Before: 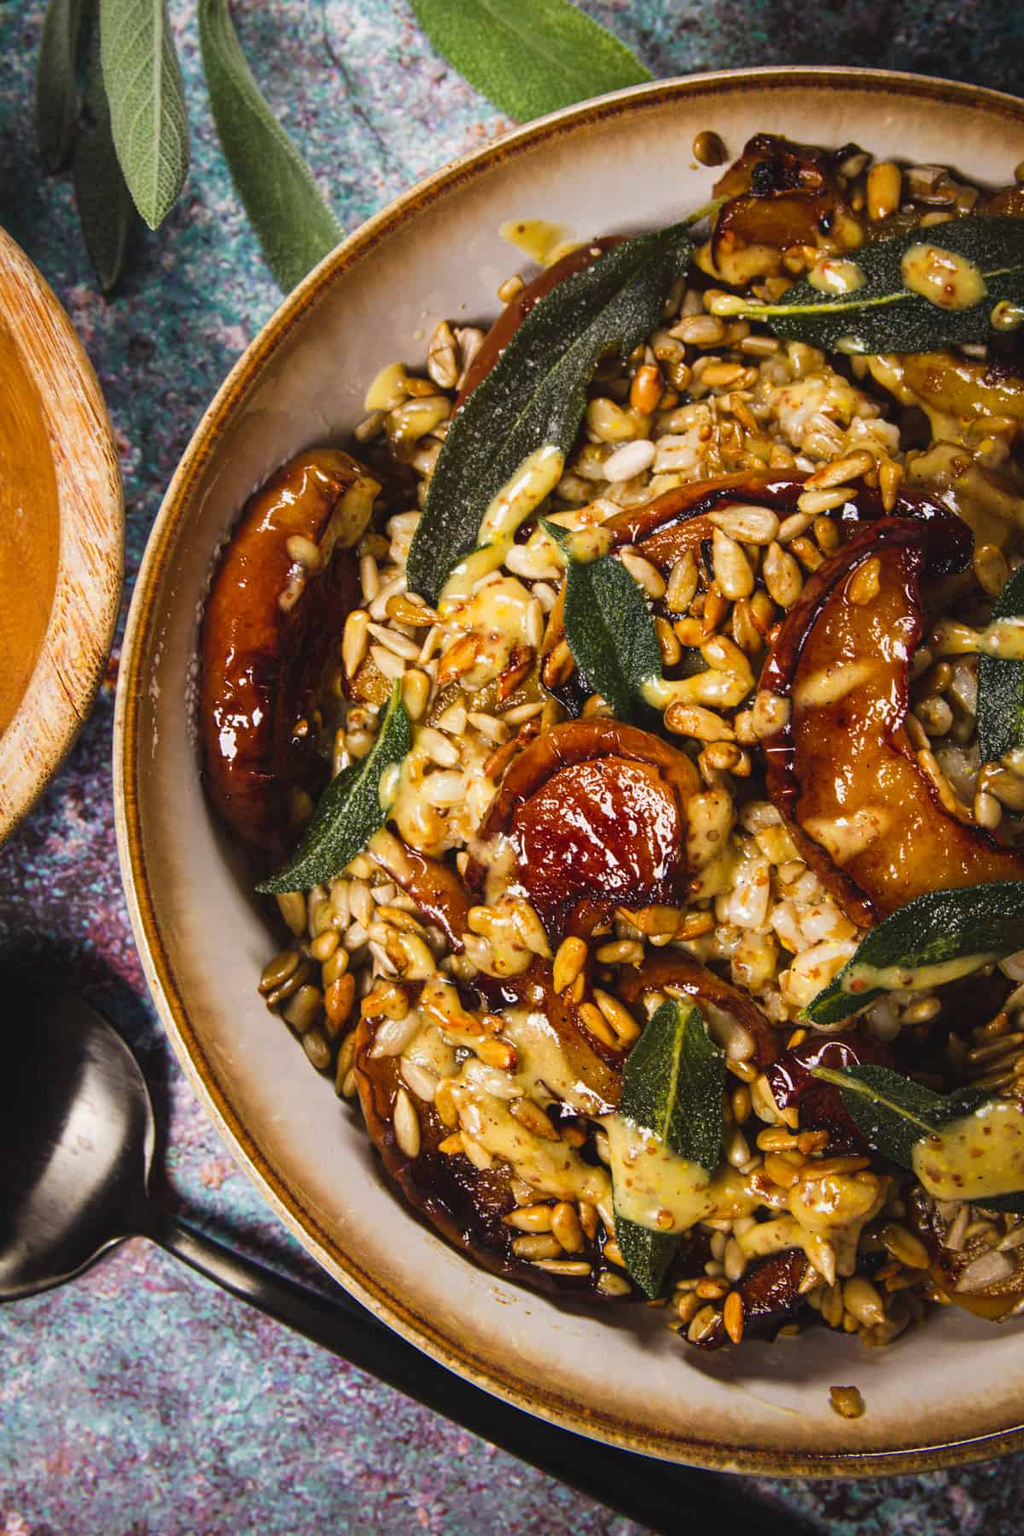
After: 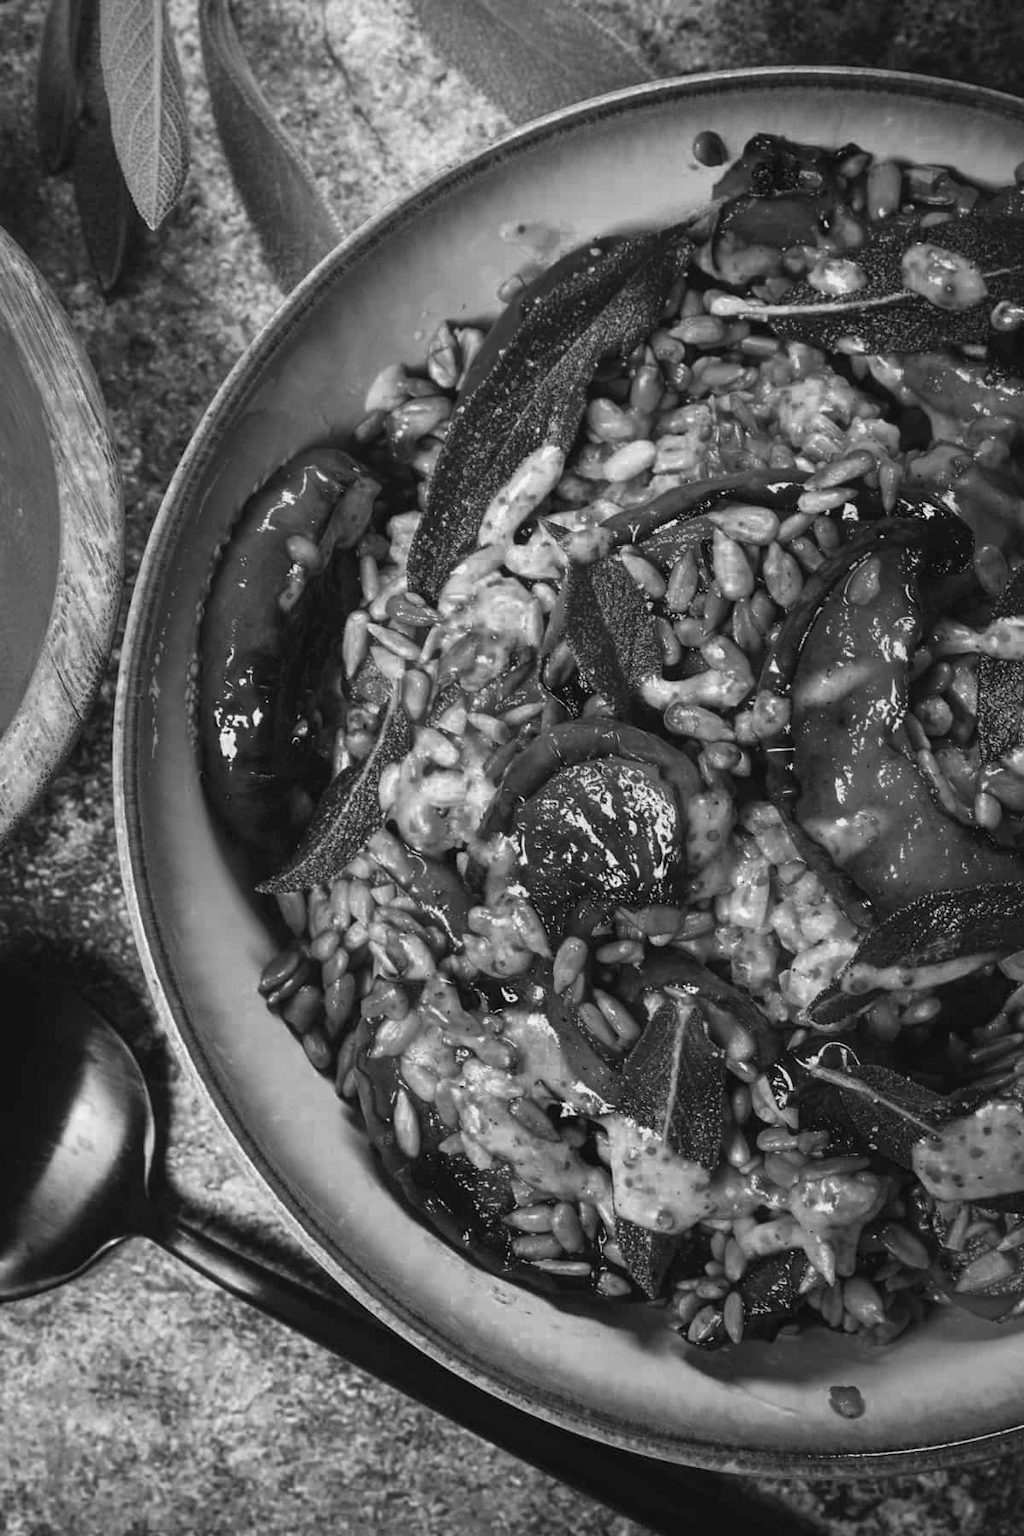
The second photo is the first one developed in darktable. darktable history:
velvia: on, module defaults
monochrome: on, module defaults
color zones: curves: ch0 [(0.11, 0.396) (0.195, 0.36) (0.25, 0.5) (0.303, 0.412) (0.357, 0.544) (0.75, 0.5) (0.967, 0.328)]; ch1 [(0, 0.468) (0.112, 0.512) (0.202, 0.6) (0.25, 0.5) (0.307, 0.352) (0.357, 0.544) (0.75, 0.5) (0.963, 0.524)]
